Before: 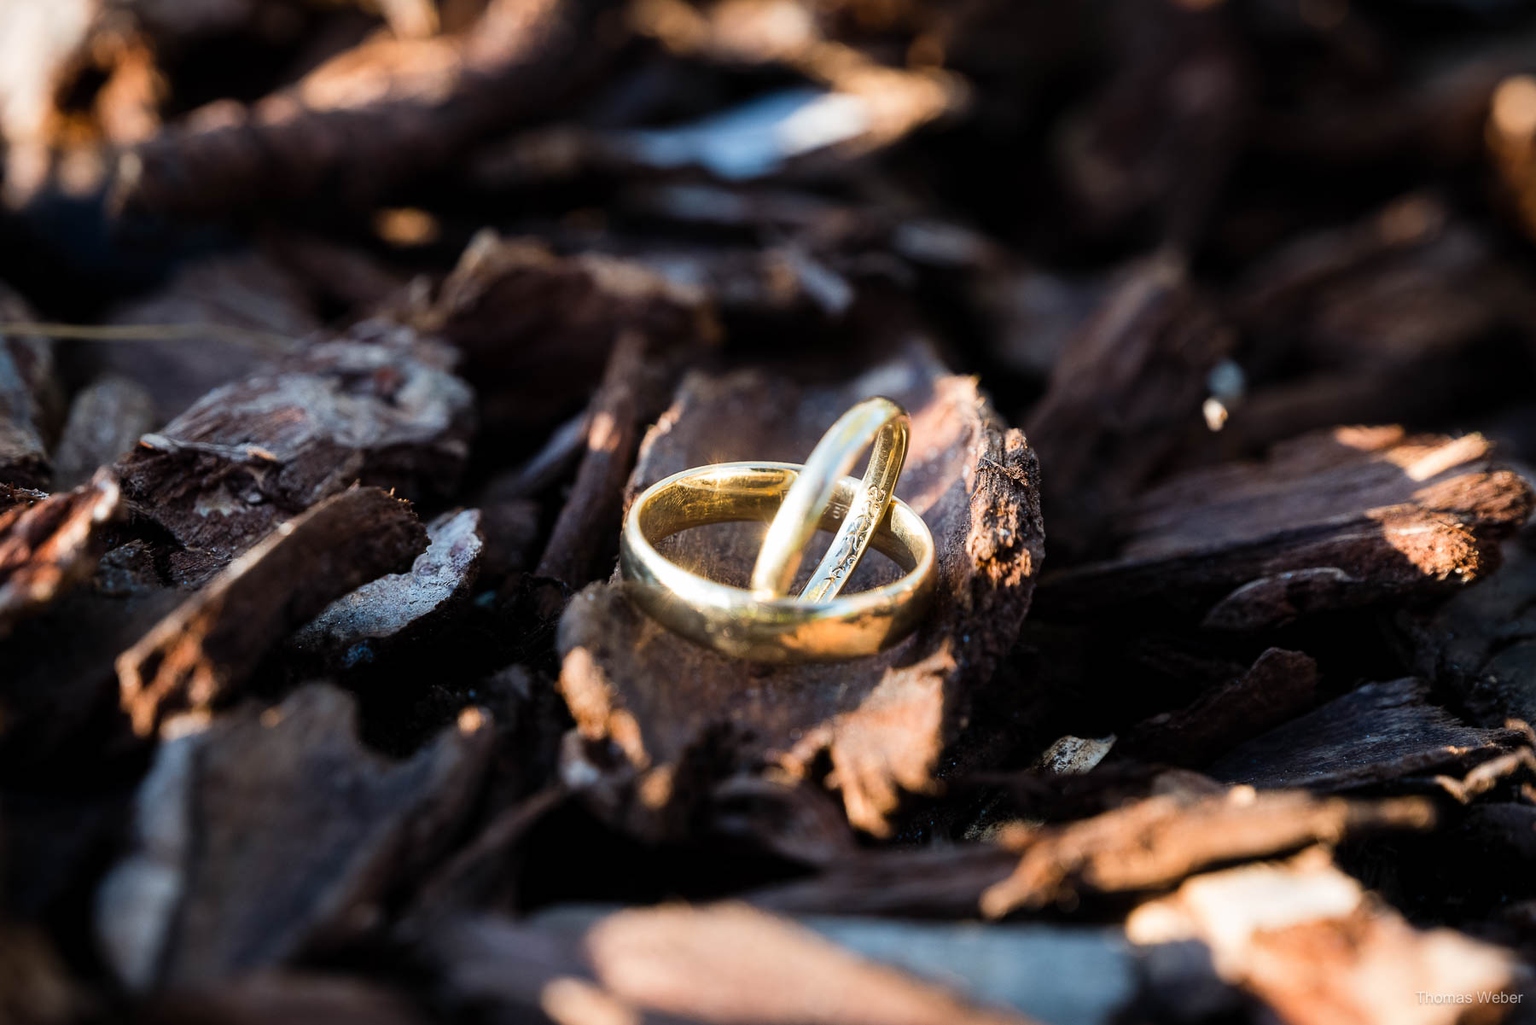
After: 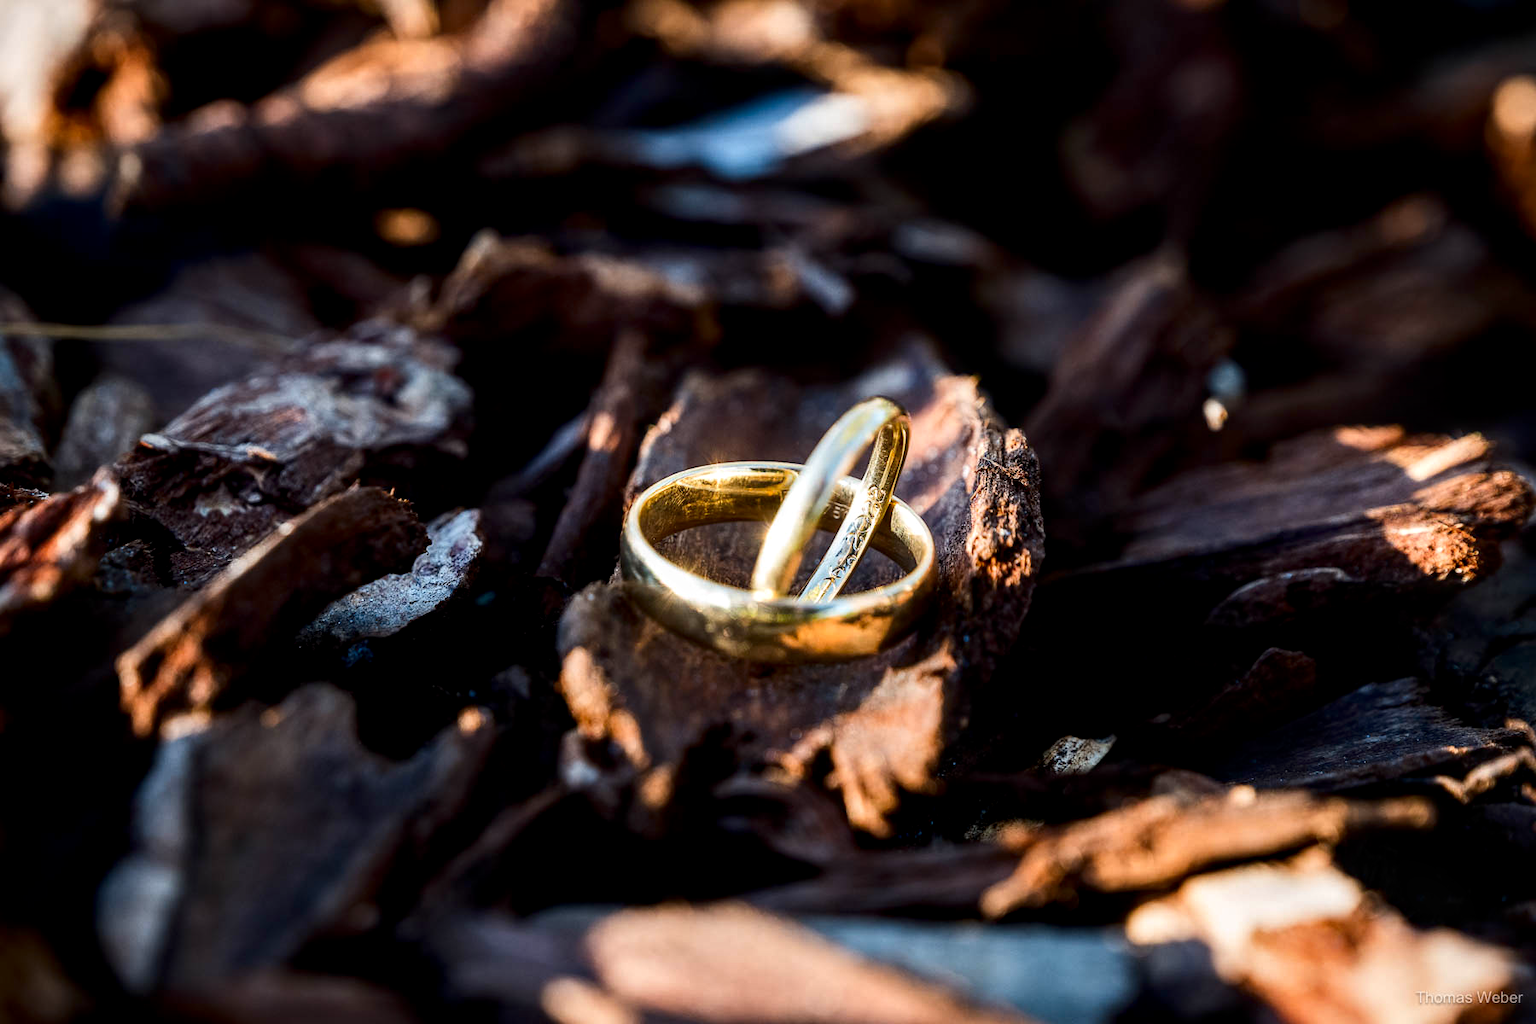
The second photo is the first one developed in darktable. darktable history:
local contrast: highlights 41%, shadows 59%, detail 137%, midtone range 0.513
contrast brightness saturation: contrast 0.117, brightness -0.12, saturation 0.199
